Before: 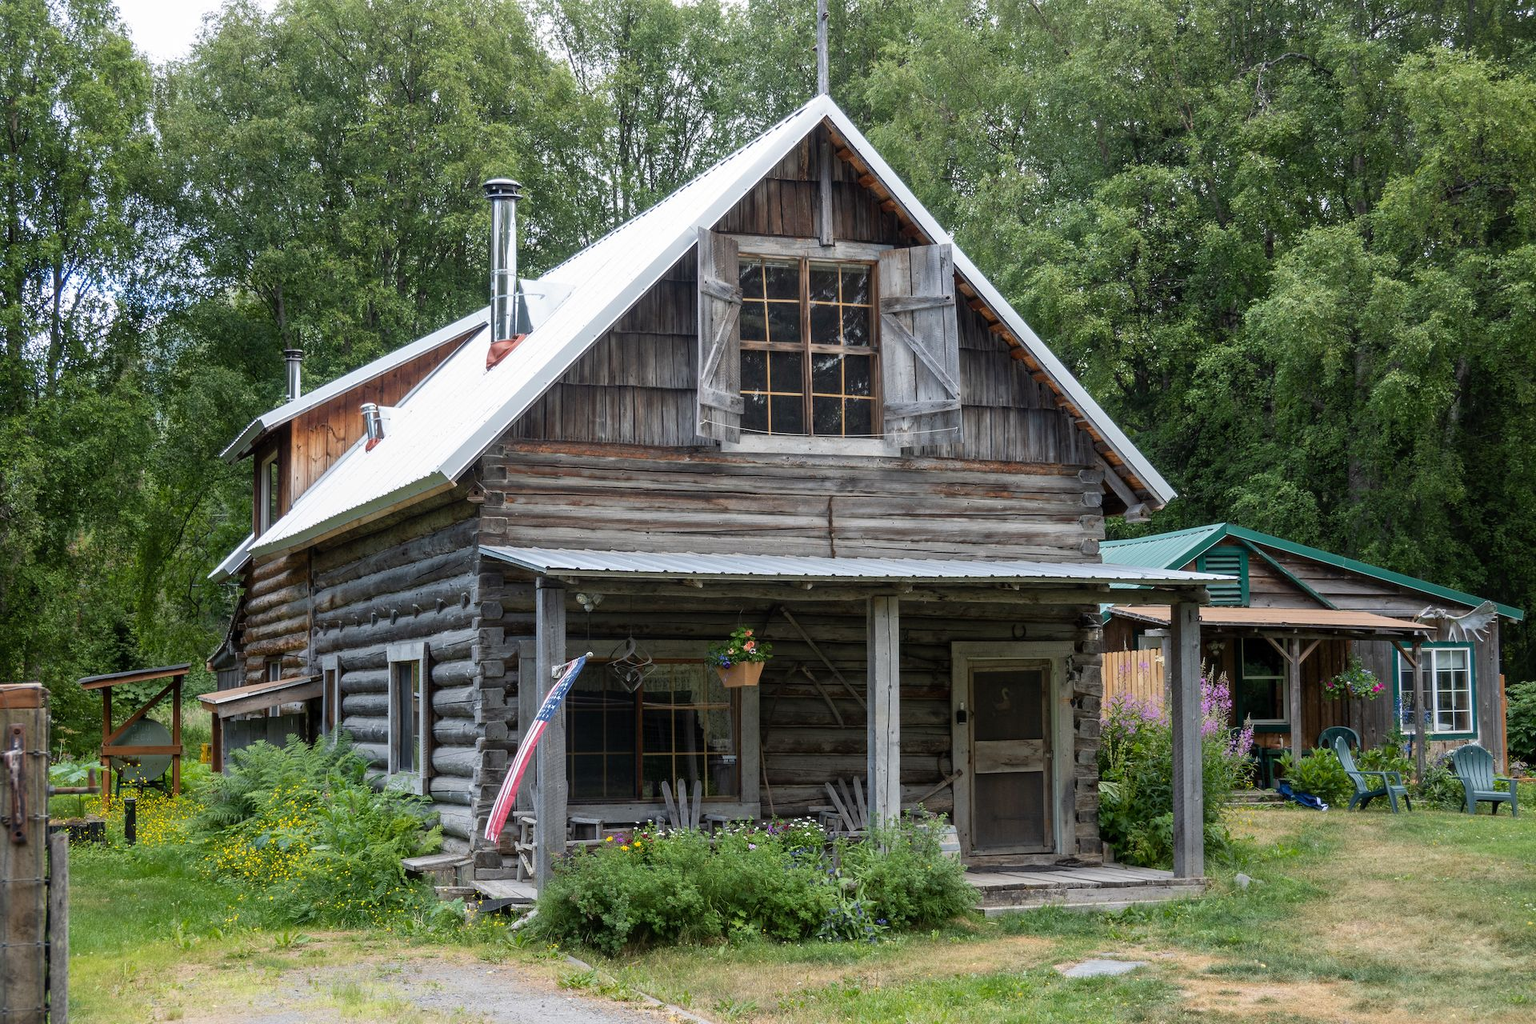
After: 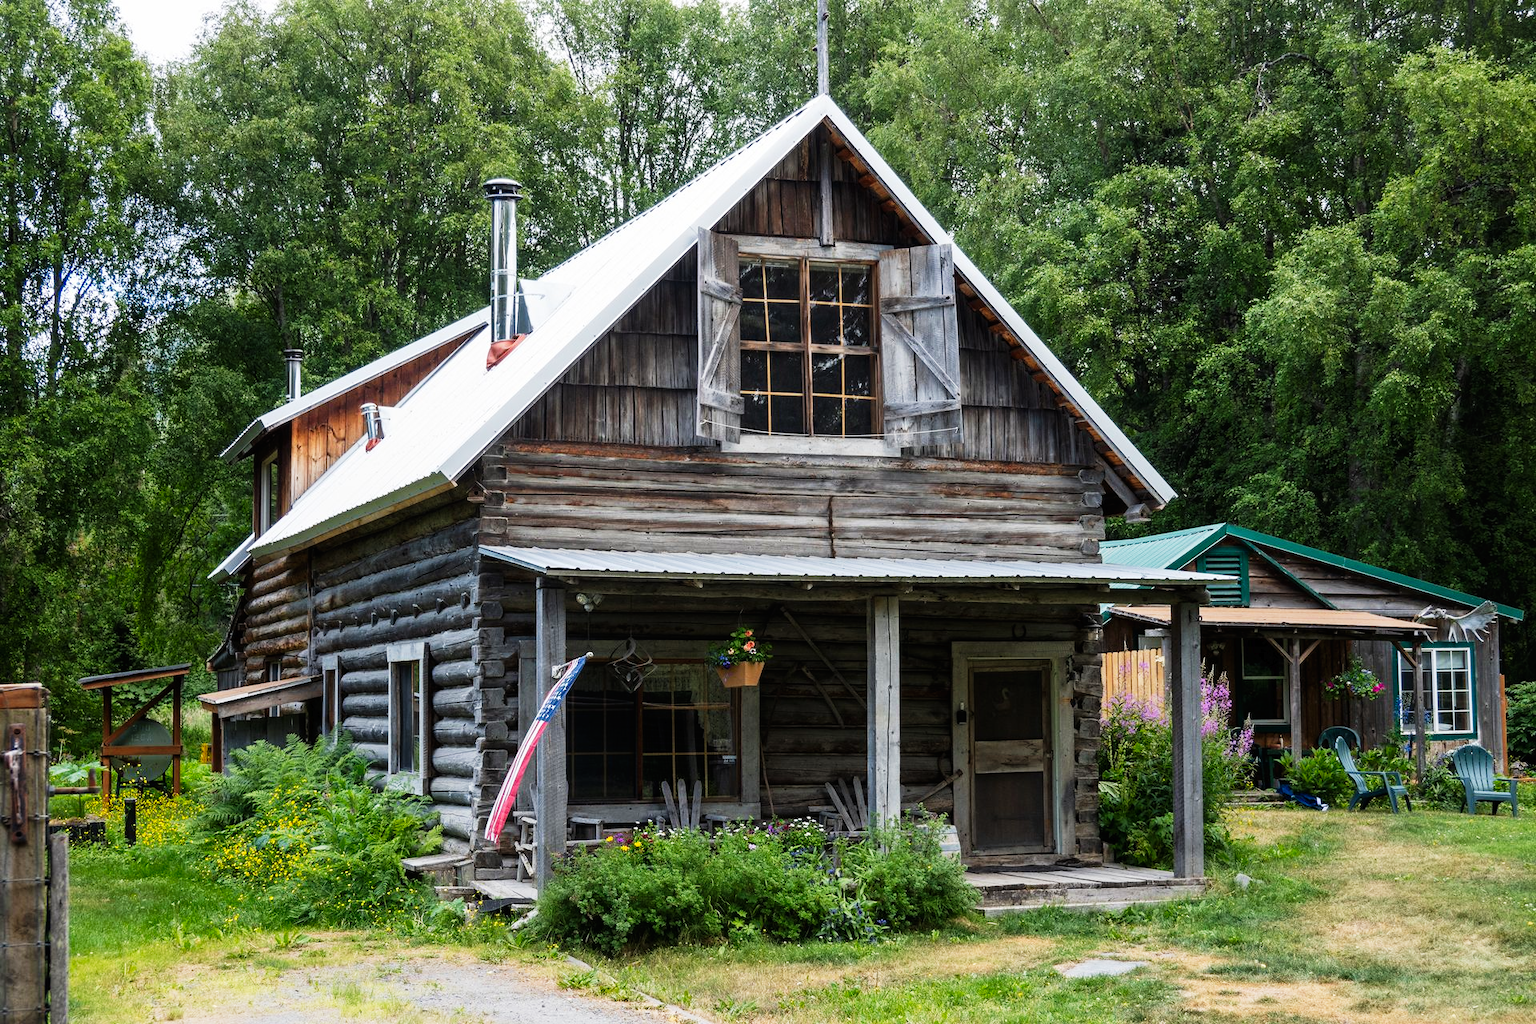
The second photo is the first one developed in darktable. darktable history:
exposure: compensate highlight preservation false
tone curve: curves: ch0 [(0, 0) (0.003, 0.008) (0.011, 0.008) (0.025, 0.011) (0.044, 0.017) (0.069, 0.029) (0.1, 0.045) (0.136, 0.067) (0.177, 0.103) (0.224, 0.151) (0.277, 0.21) (0.335, 0.285) (0.399, 0.37) (0.468, 0.462) (0.543, 0.568) (0.623, 0.679) (0.709, 0.79) (0.801, 0.876) (0.898, 0.936) (1, 1)], preserve colors none
